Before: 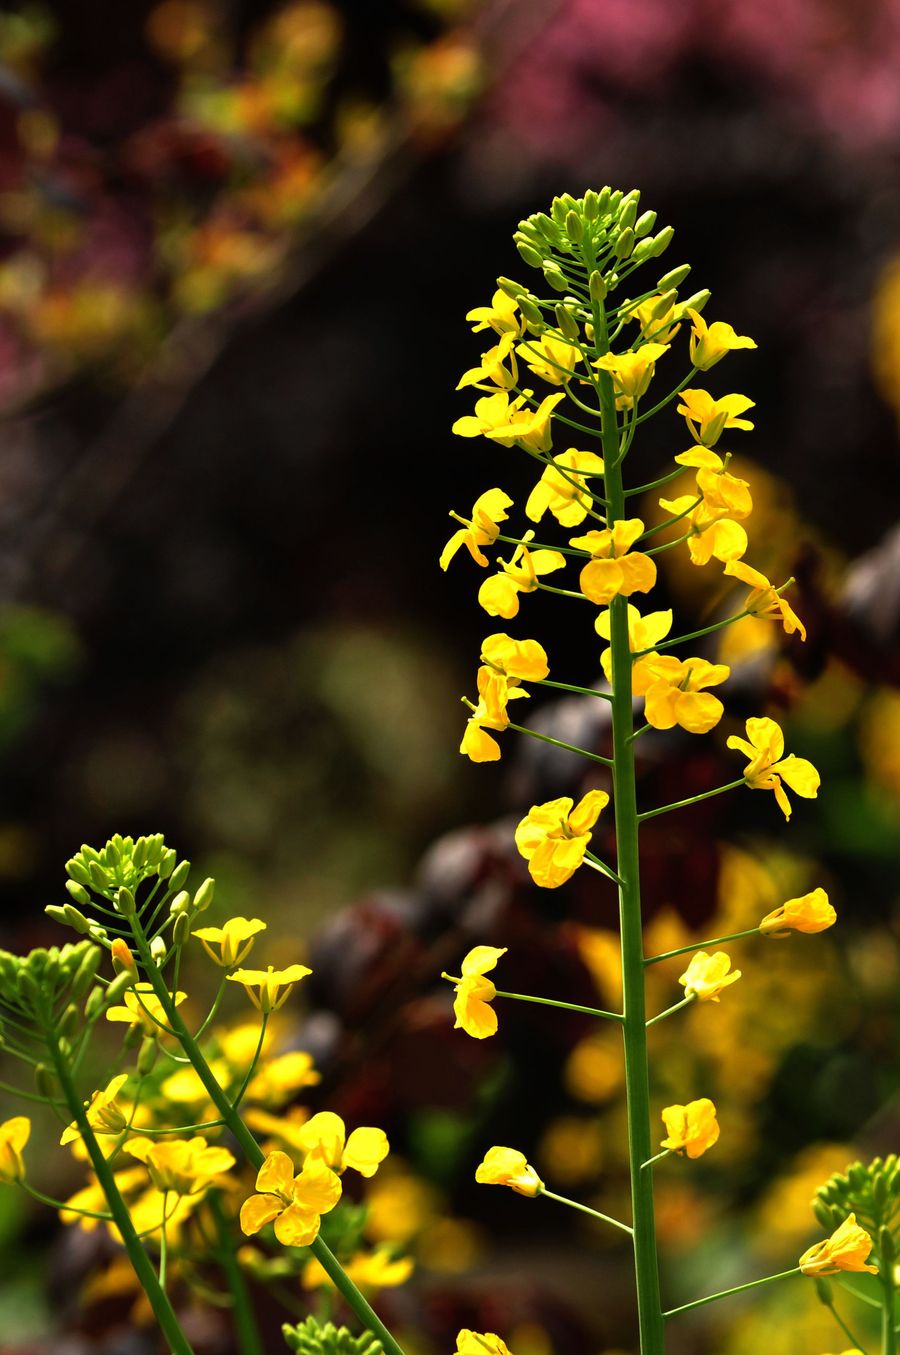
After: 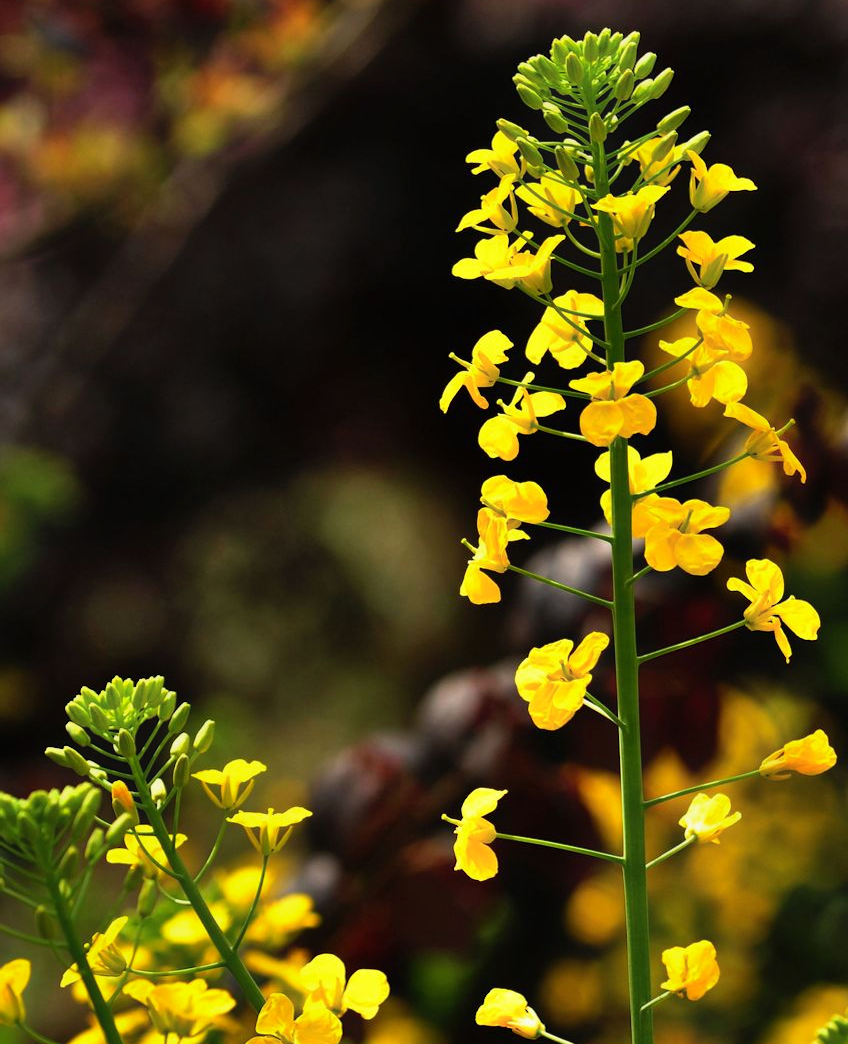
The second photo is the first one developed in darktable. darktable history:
crop and rotate: angle 0.03°, top 11.643%, right 5.651%, bottom 11.189%
contrast equalizer: y [[0.5, 0.488, 0.462, 0.461, 0.491, 0.5], [0.5 ×6], [0.5 ×6], [0 ×6], [0 ×6]]
shadows and highlights: shadows 29.61, highlights -30.47, low approximation 0.01, soften with gaussian
color correction: highlights a* -0.137, highlights b* 0.137
